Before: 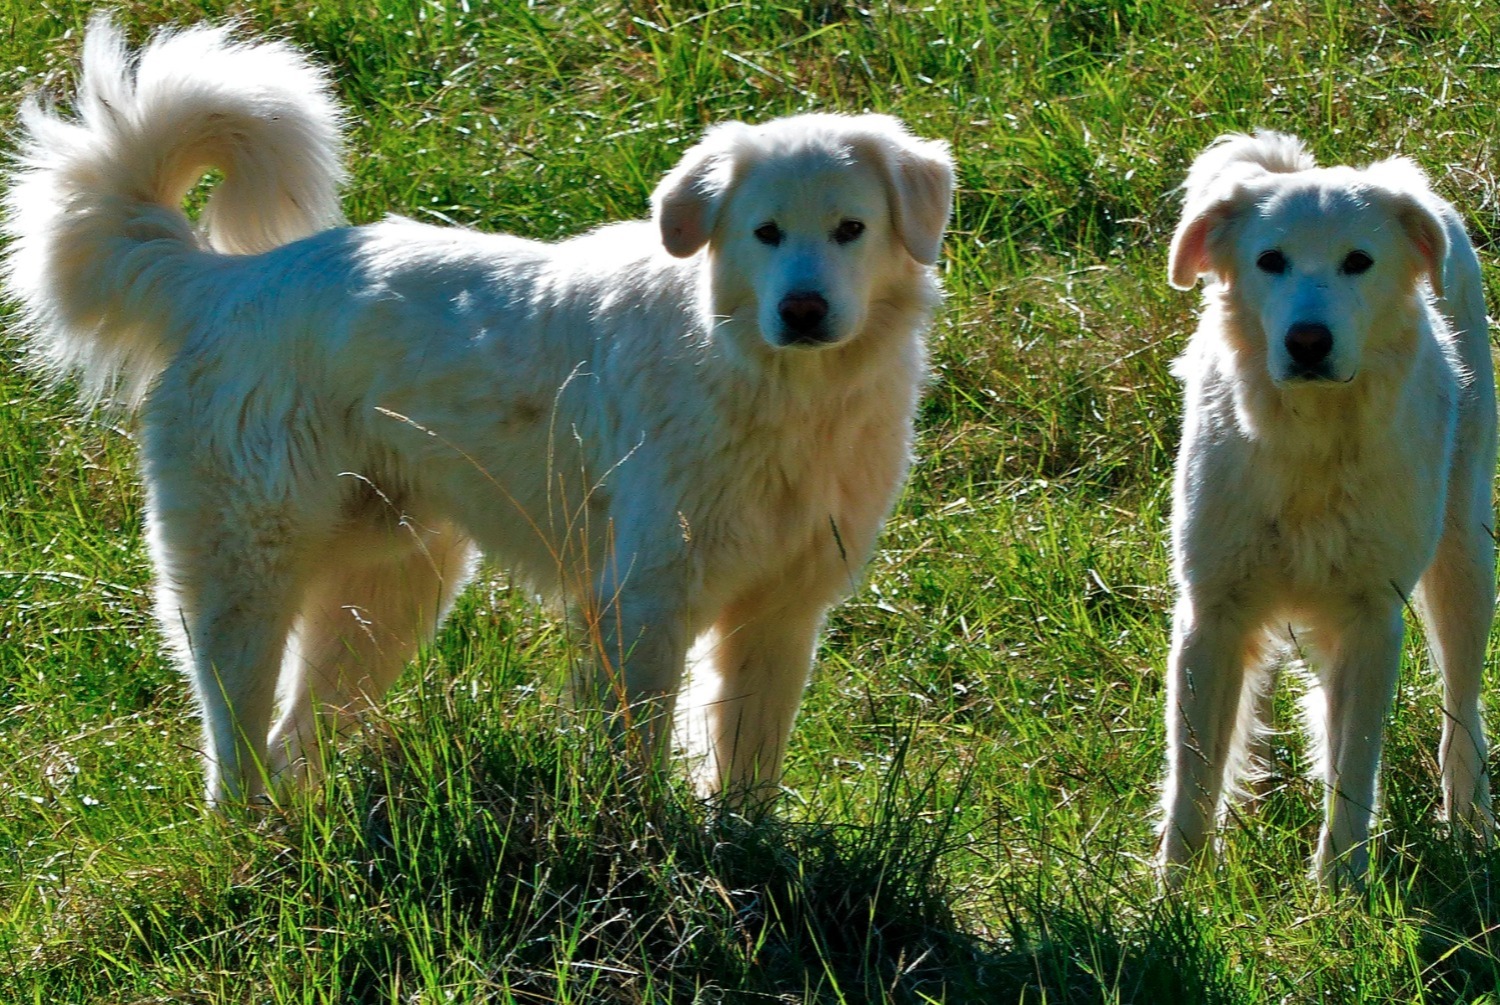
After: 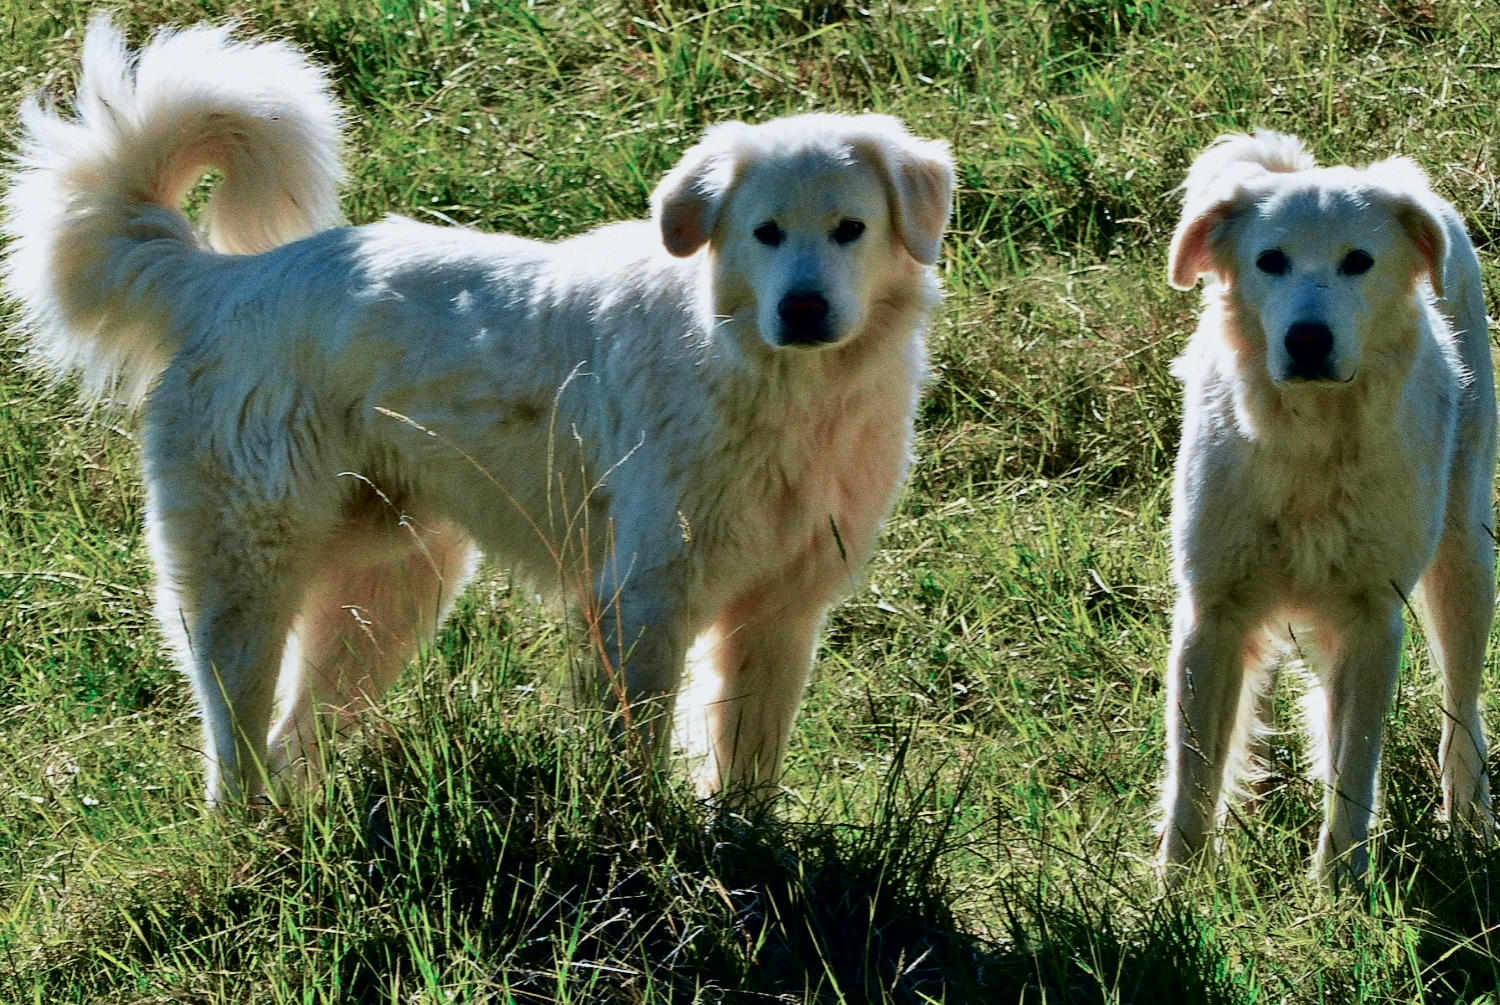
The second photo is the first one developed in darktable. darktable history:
grain: coarseness 3.21 ISO
tone curve: curves: ch0 [(0, 0) (0.049, 0.01) (0.154, 0.081) (0.491, 0.56) (0.739, 0.794) (0.992, 0.937)]; ch1 [(0, 0) (0.172, 0.123) (0.317, 0.272) (0.401, 0.422) (0.499, 0.497) (0.531, 0.54) (0.615, 0.603) (0.741, 0.783) (1, 1)]; ch2 [(0, 0) (0.411, 0.424) (0.462, 0.464) (0.502, 0.489) (0.544, 0.551) (0.686, 0.638) (1, 1)], color space Lab, independent channels, preserve colors none
exposure: compensate highlight preservation false
